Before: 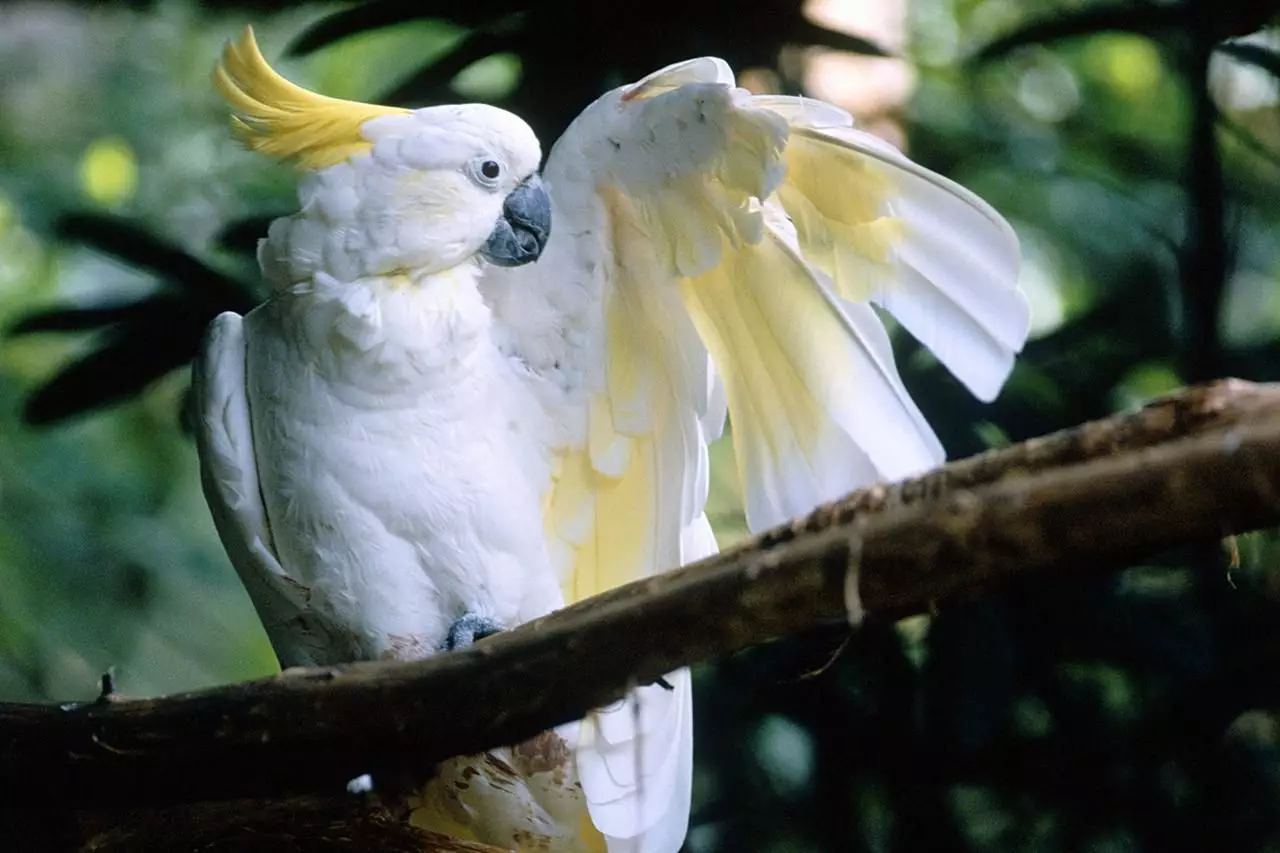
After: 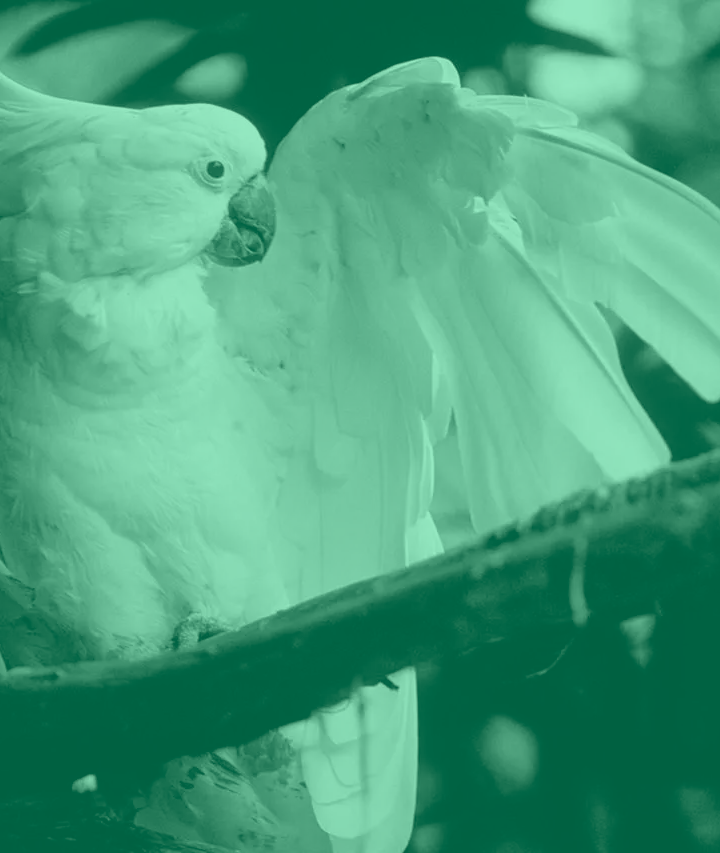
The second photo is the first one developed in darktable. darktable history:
colorize: hue 147.6°, saturation 65%, lightness 21.64%
color balance: gamma [0.9, 0.988, 0.975, 1.025], gain [1.05, 1, 1, 1]
crop: left 21.496%, right 22.254%
